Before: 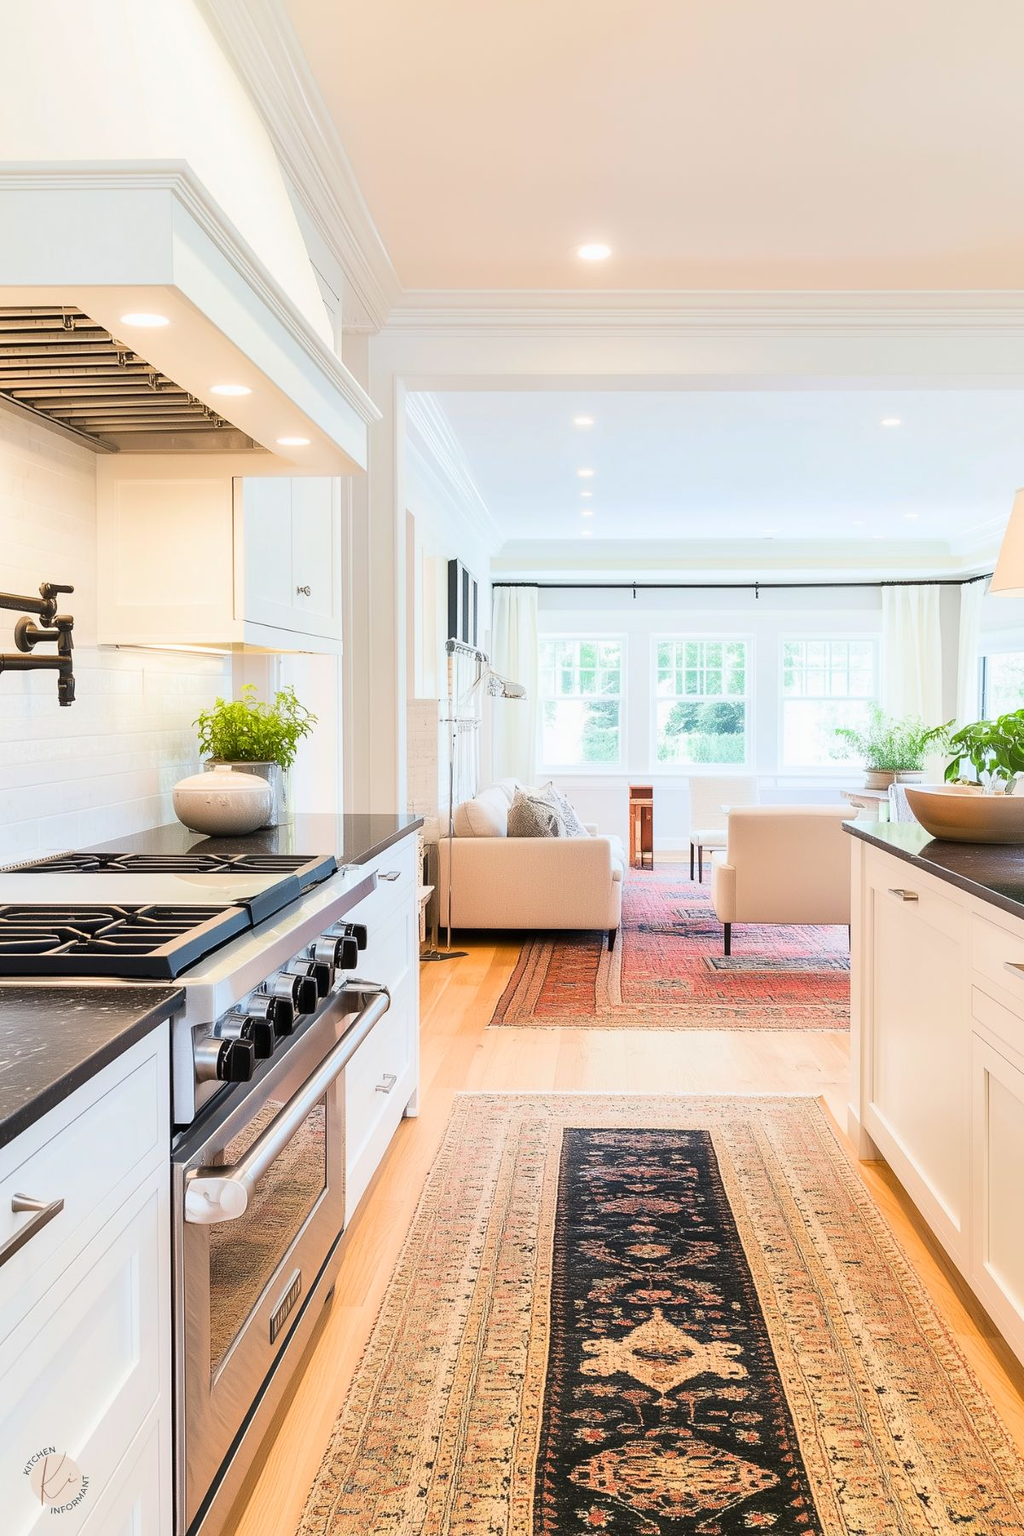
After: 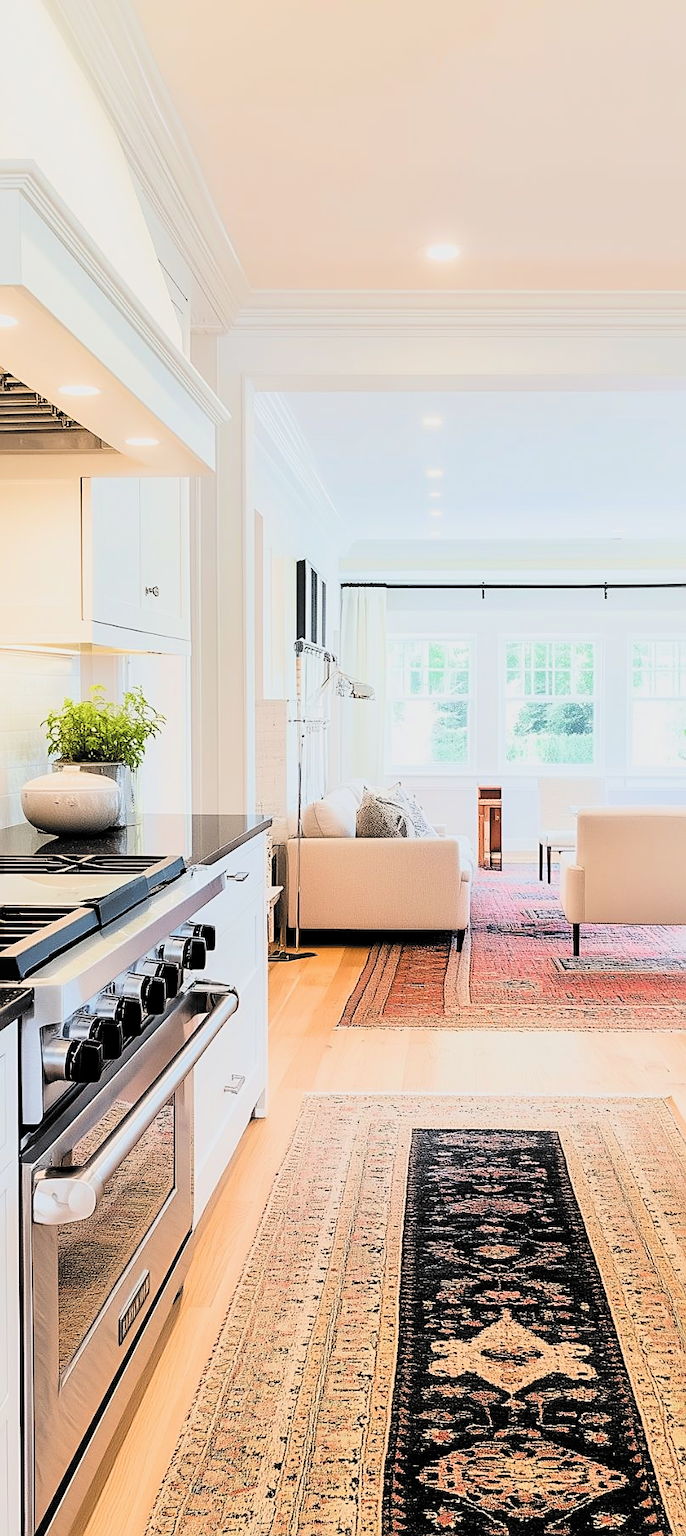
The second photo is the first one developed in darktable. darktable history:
contrast brightness saturation: saturation -0.051
filmic rgb: black relative exposure -5.13 EV, white relative exposure 3.51 EV, hardness 3.19, contrast 1.408, highlights saturation mix -49.17%, color science v6 (2022)
sharpen: on, module defaults
crop and rotate: left 14.876%, right 18.086%
